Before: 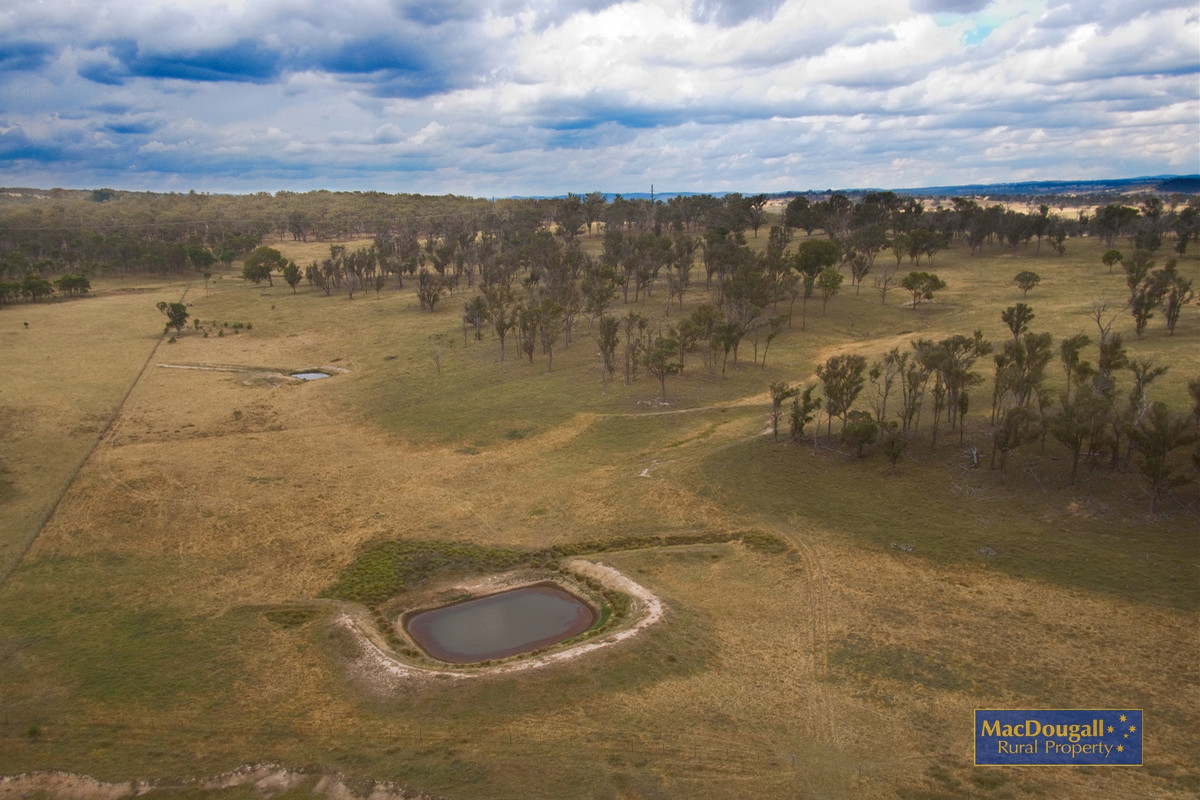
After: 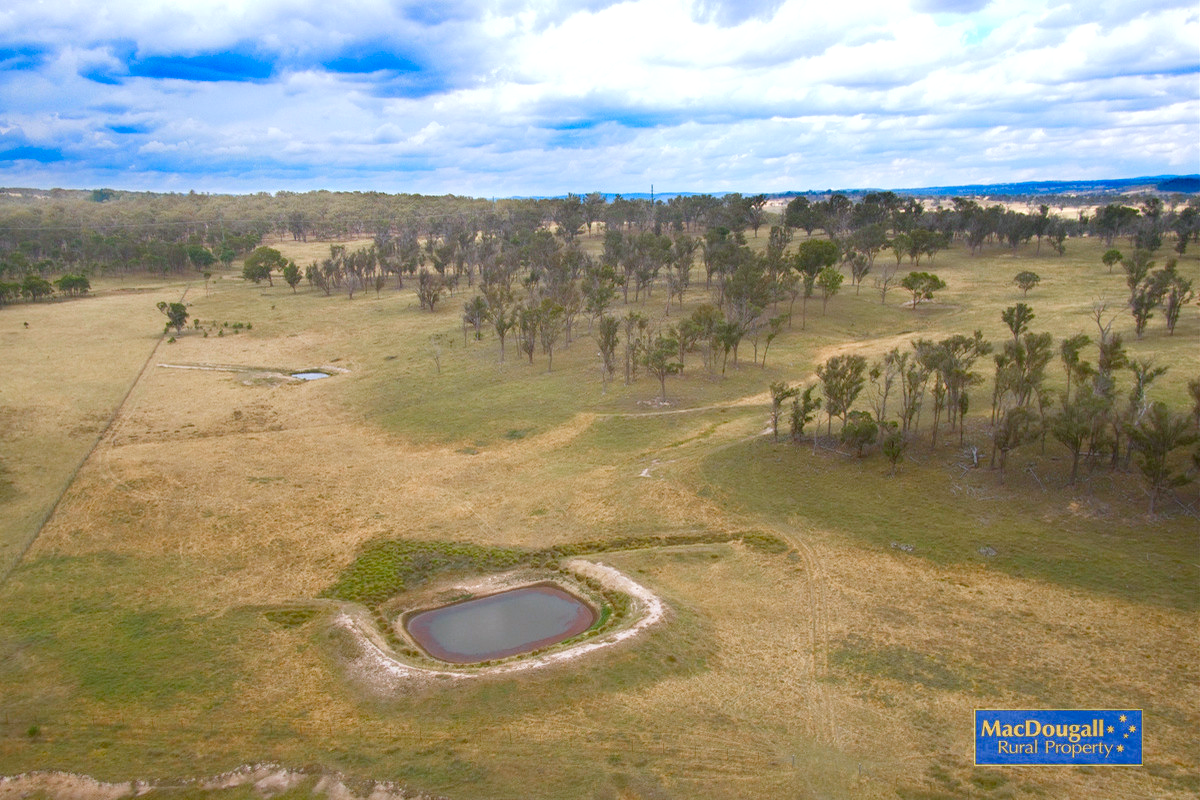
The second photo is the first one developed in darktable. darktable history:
levels: levels [0, 0.394, 0.787]
color balance rgb: shadows lift › chroma 1%, shadows lift › hue 113°, highlights gain › chroma 0.2%, highlights gain › hue 333°, perceptual saturation grading › global saturation 20%, perceptual saturation grading › highlights -50%, perceptual saturation grading › shadows 25%, contrast -20%
filmic rgb: middle gray luminance 18.42%, black relative exposure -11.45 EV, white relative exposure 2.55 EV, threshold 6 EV, target black luminance 0%, hardness 8.41, latitude 99%, contrast 1.084, shadows ↔ highlights balance 0.505%, add noise in highlights 0, preserve chrominance max RGB, color science v3 (2019), use custom middle-gray values true, iterations of high-quality reconstruction 0, contrast in highlights soft, enable highlight reconstruction true
color calibration: illuminant custom, x 0.368, y 0.373, temperature 4330.32 K
